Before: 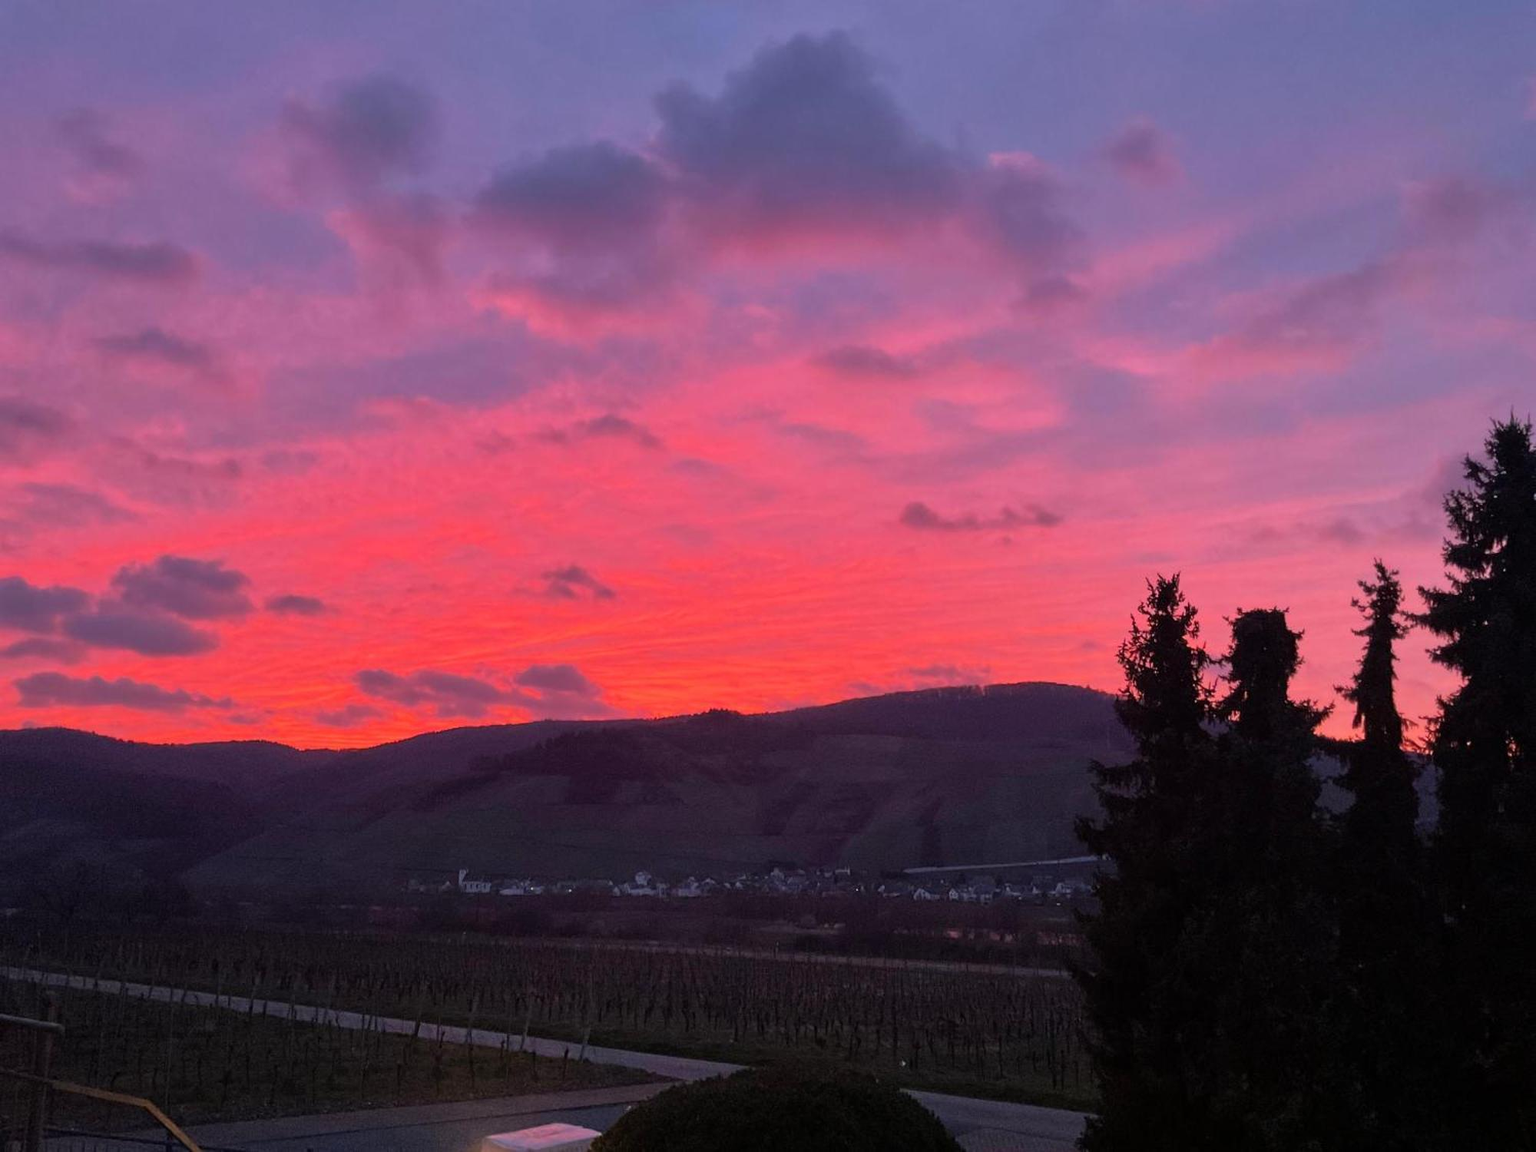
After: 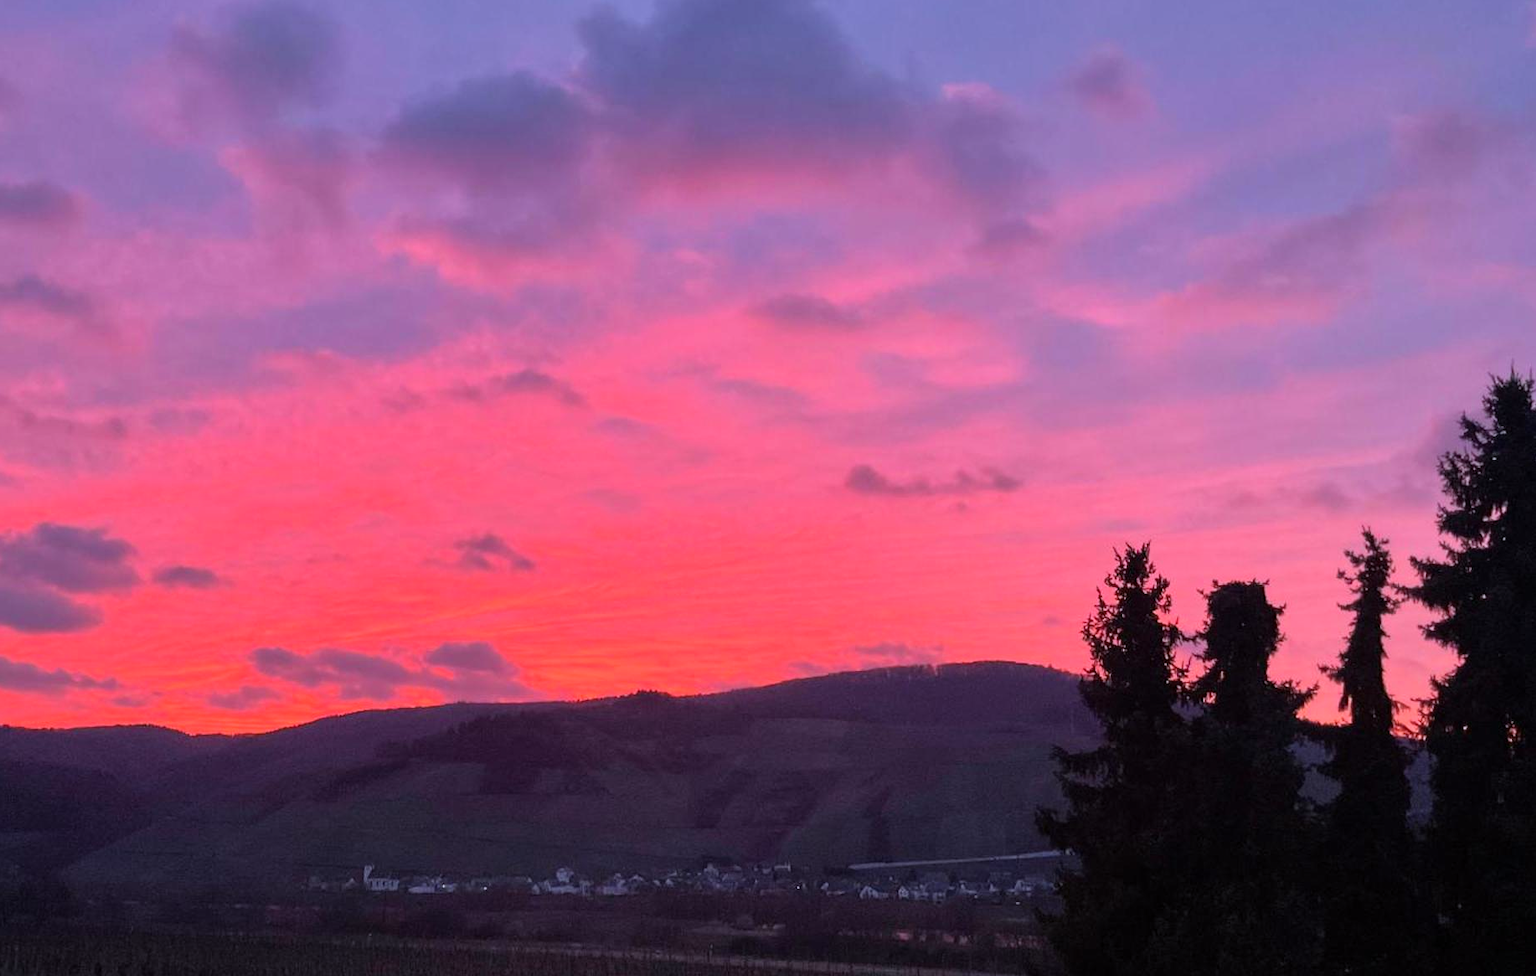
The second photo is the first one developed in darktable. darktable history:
tone curve: curves: ch0 [(0, 0) (0.641, 0.691) (1, 1)]
color calibration: illuminant as shot in camera, x 0.358, y 0.373, temperature 4628.91 K
crop: left 8.155%, top 6.611%, bottom 15.385%
